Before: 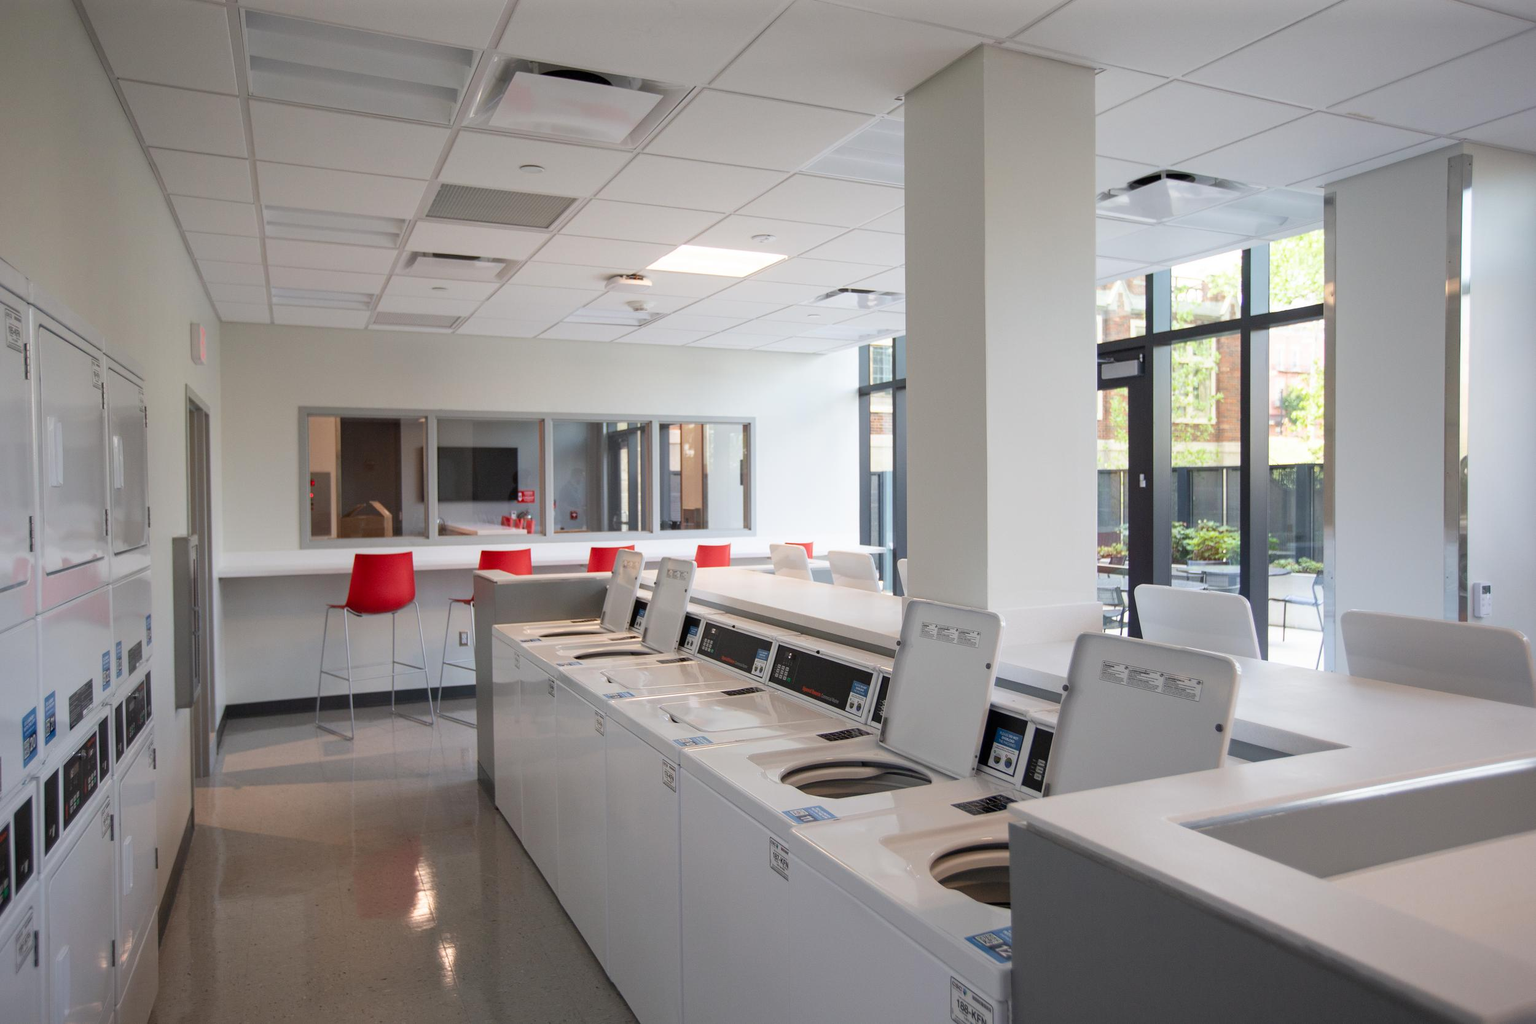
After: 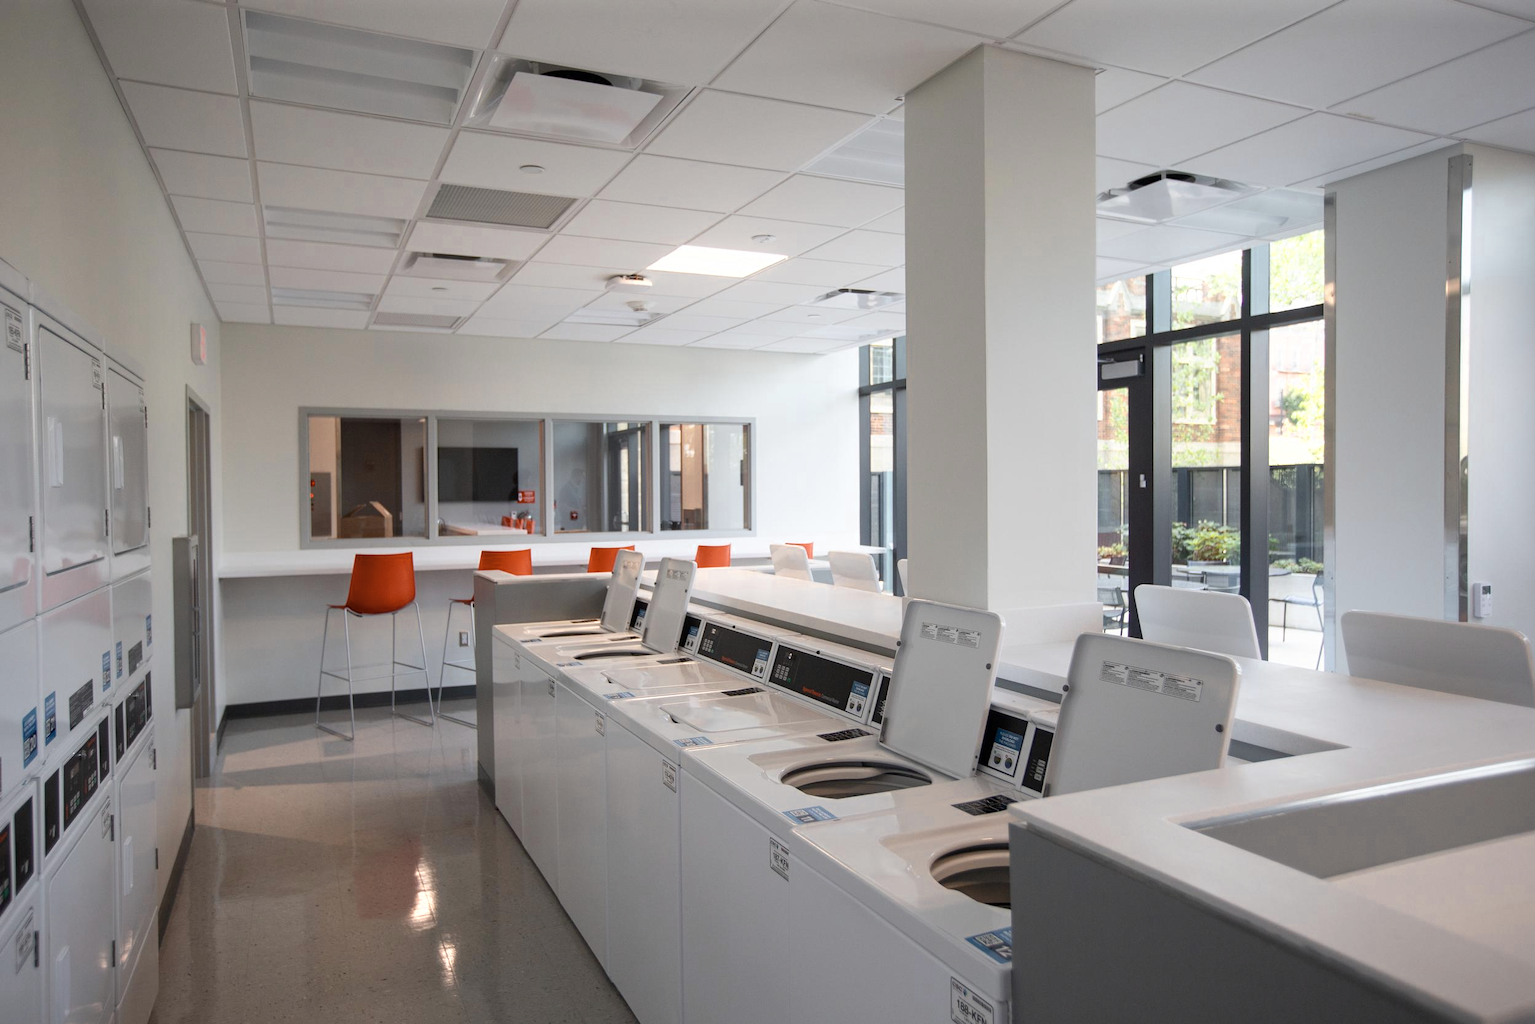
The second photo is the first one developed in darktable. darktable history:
color zones: curves: ch0 [(0.018, 0.548) (0.197, 0.654) (0.425, 0.447) (0.605, 0.658) (0.732, 0.579)]; ch1 [(0.105, 0.531) (0.224, 0.531) (0.386, 0.39) (0.618, 0.456) (0.732, 0.456) (0.956, 0.421)]; ch2 [(0.039, 0.583) (0.215, 0.465) (0.399, 0.544) (0.465, 0.548) (0.614, 0.447) (0.724, 0.43) (0.882, 0.623) (0.956, 0.632)]
color balance rgb: perceptual saturation grading › global saturation 8.89%, saturation formula JzAzBz (2021)
contrast brightness saturation: contrast 0.06, brightness -0.01, saturation -0.23
